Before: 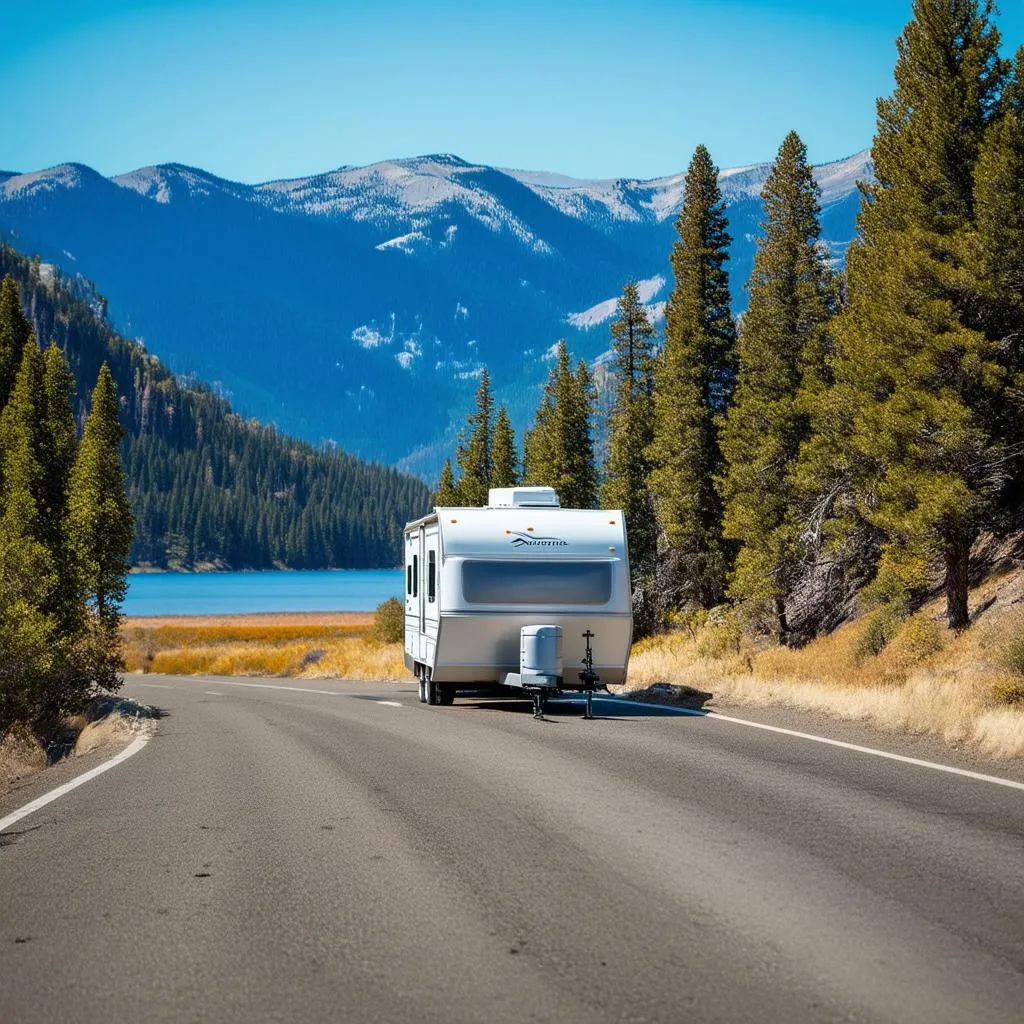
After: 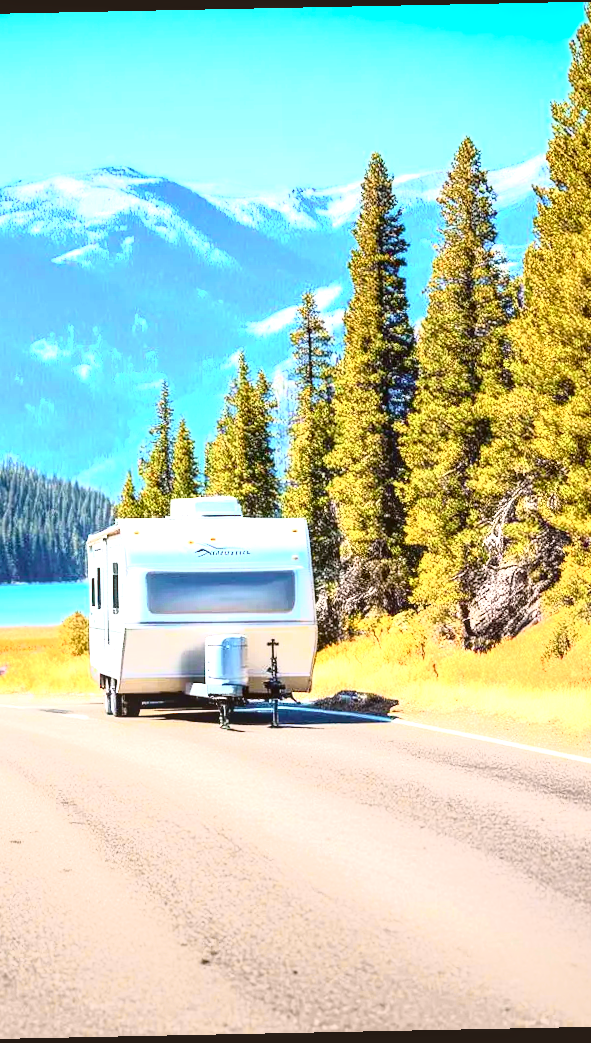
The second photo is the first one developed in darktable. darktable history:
crop: left 31.458%, top 0%, right 11.876%
local contrast: on, module defaults
color correction: highlights a* 6.27, highlights b* 8.19, shadows a* 5.94, shadows b* 7.23, saturation 0.9
white balance: red 0.98, blue 1.034
tone curve: curves: ch0 [(0, 0.018) (0.162, 0.128) (0.434, 0.478) (0.667, 0.785) (0.819, 0.943) (1, 0.991)]; ch1 [(0, 0) (0.402, 0.36) (0.476, 0.449) (0.506, 0.505) (0.523, 0.518) (0.579, 0.626) (0.641, 0.668) (0.693, 0.745) (0.861, 0.934) (1, 1)]; ch2 [(0, 0) (0.424, 0.388) (0.483, 0.472) (0.503, 0.505) (0.521, 0.519) (0.547, 0.581) (0.582, 0.648) (0.699, 0.759) (0.997, 0.858)], color space Lab, independent channels
rotate and perspective: rotation -1.17°, automatic cropping off
exposure: black level correction 0, exposure 1.75 EV, compensate exposure bias true, compensate highlight preservation false
